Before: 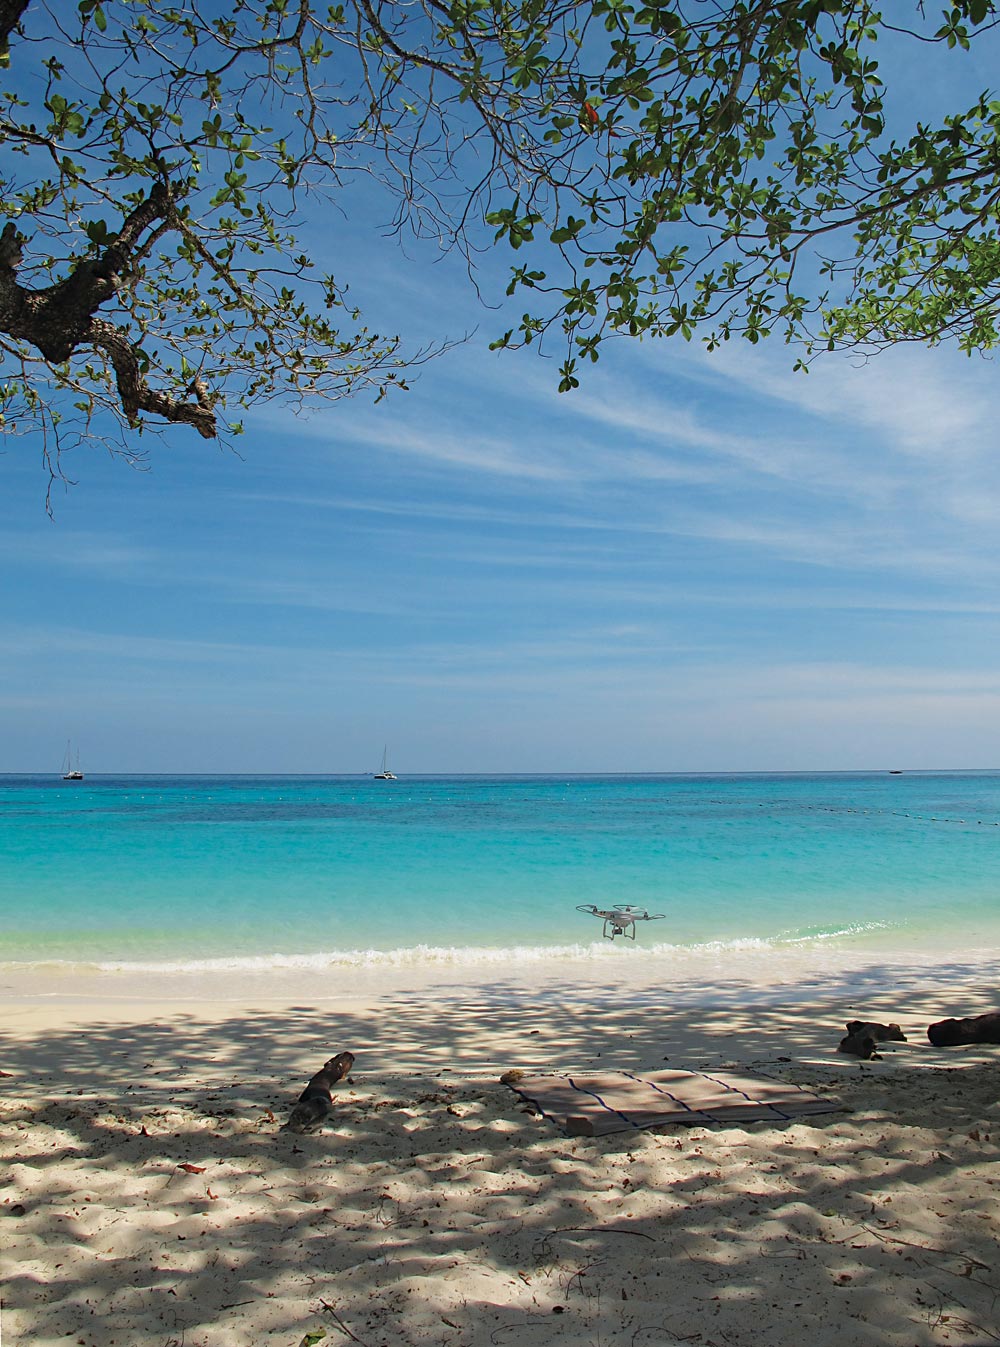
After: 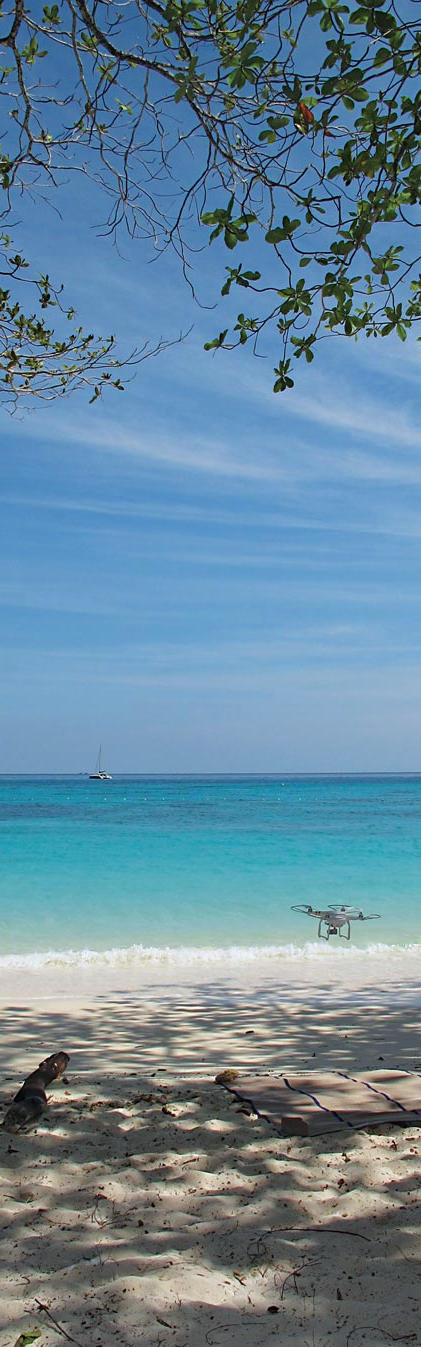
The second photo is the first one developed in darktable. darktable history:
crop: left 28.583%, right 29.231%
white balance: red 0.976, blue 1.04
contrast brightness saturation: saturation -0.05
